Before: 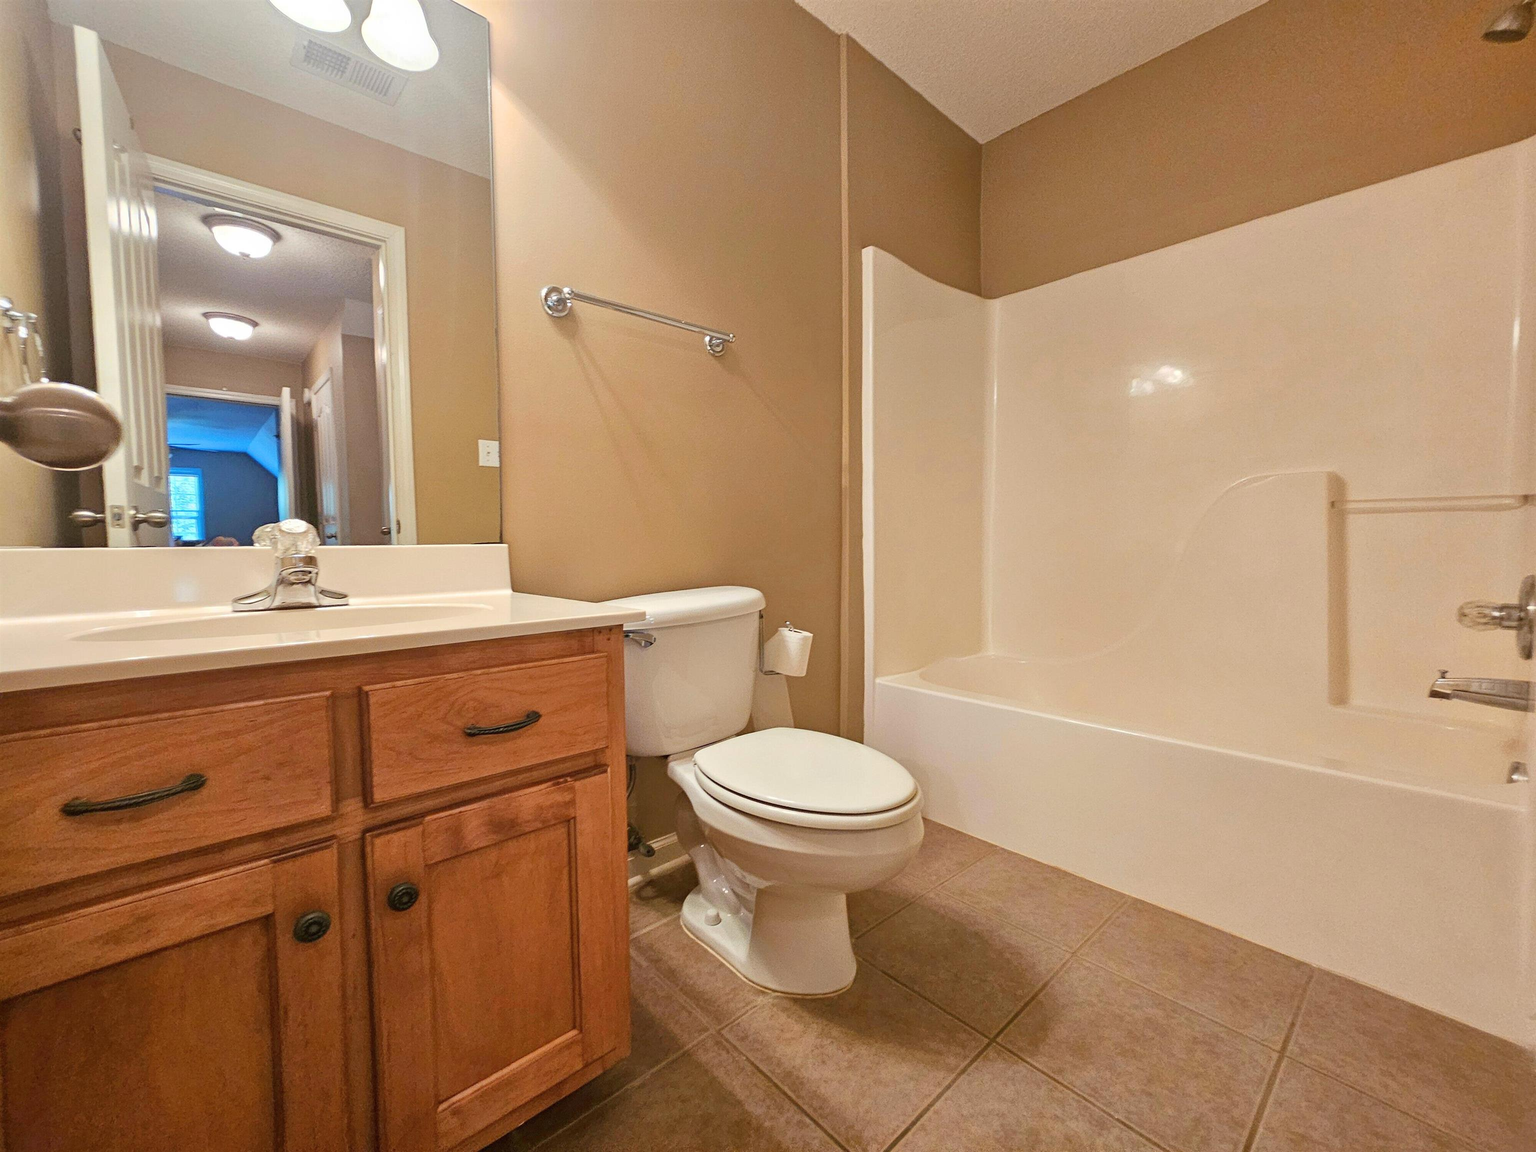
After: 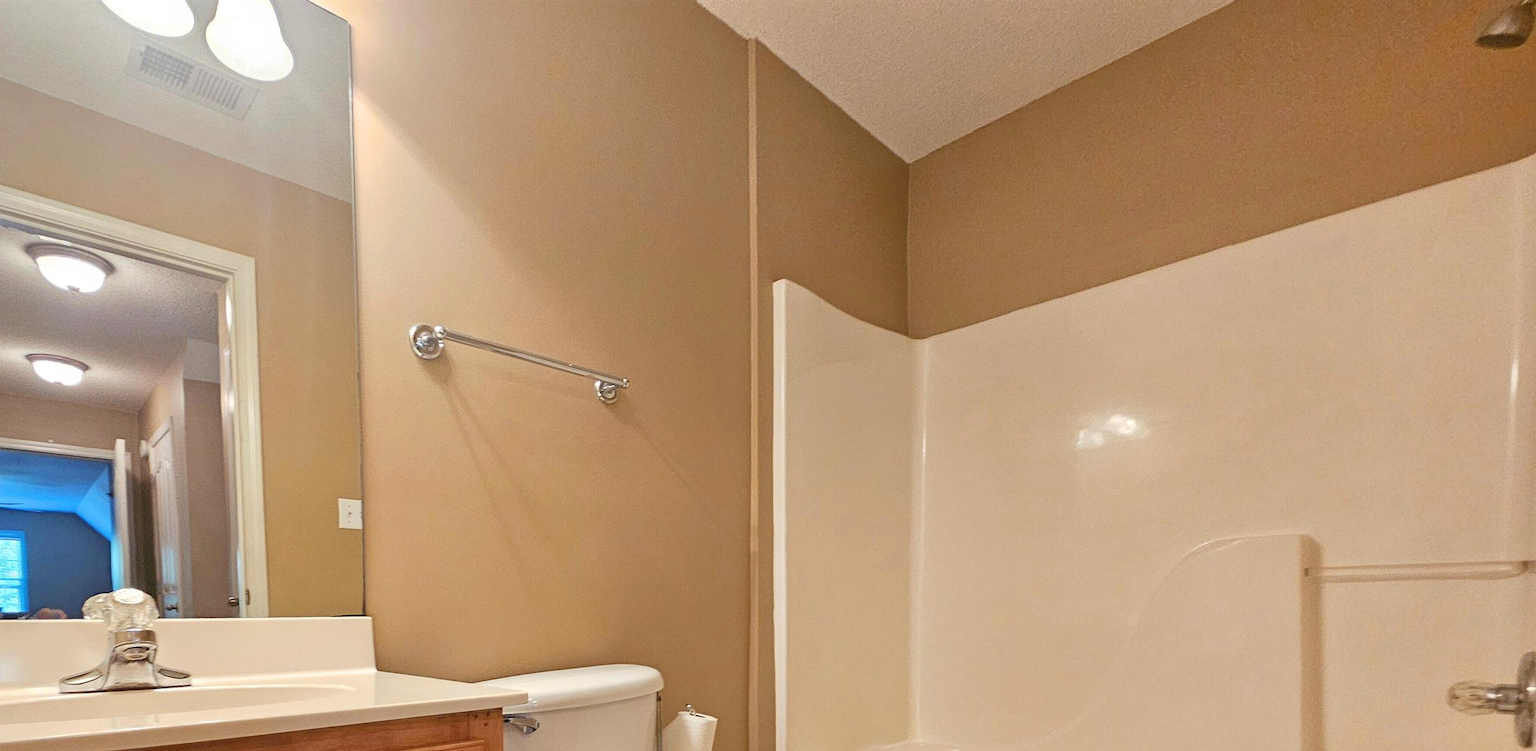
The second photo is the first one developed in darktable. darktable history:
crop and rotate: left 11.735%, bottom 42.363%
